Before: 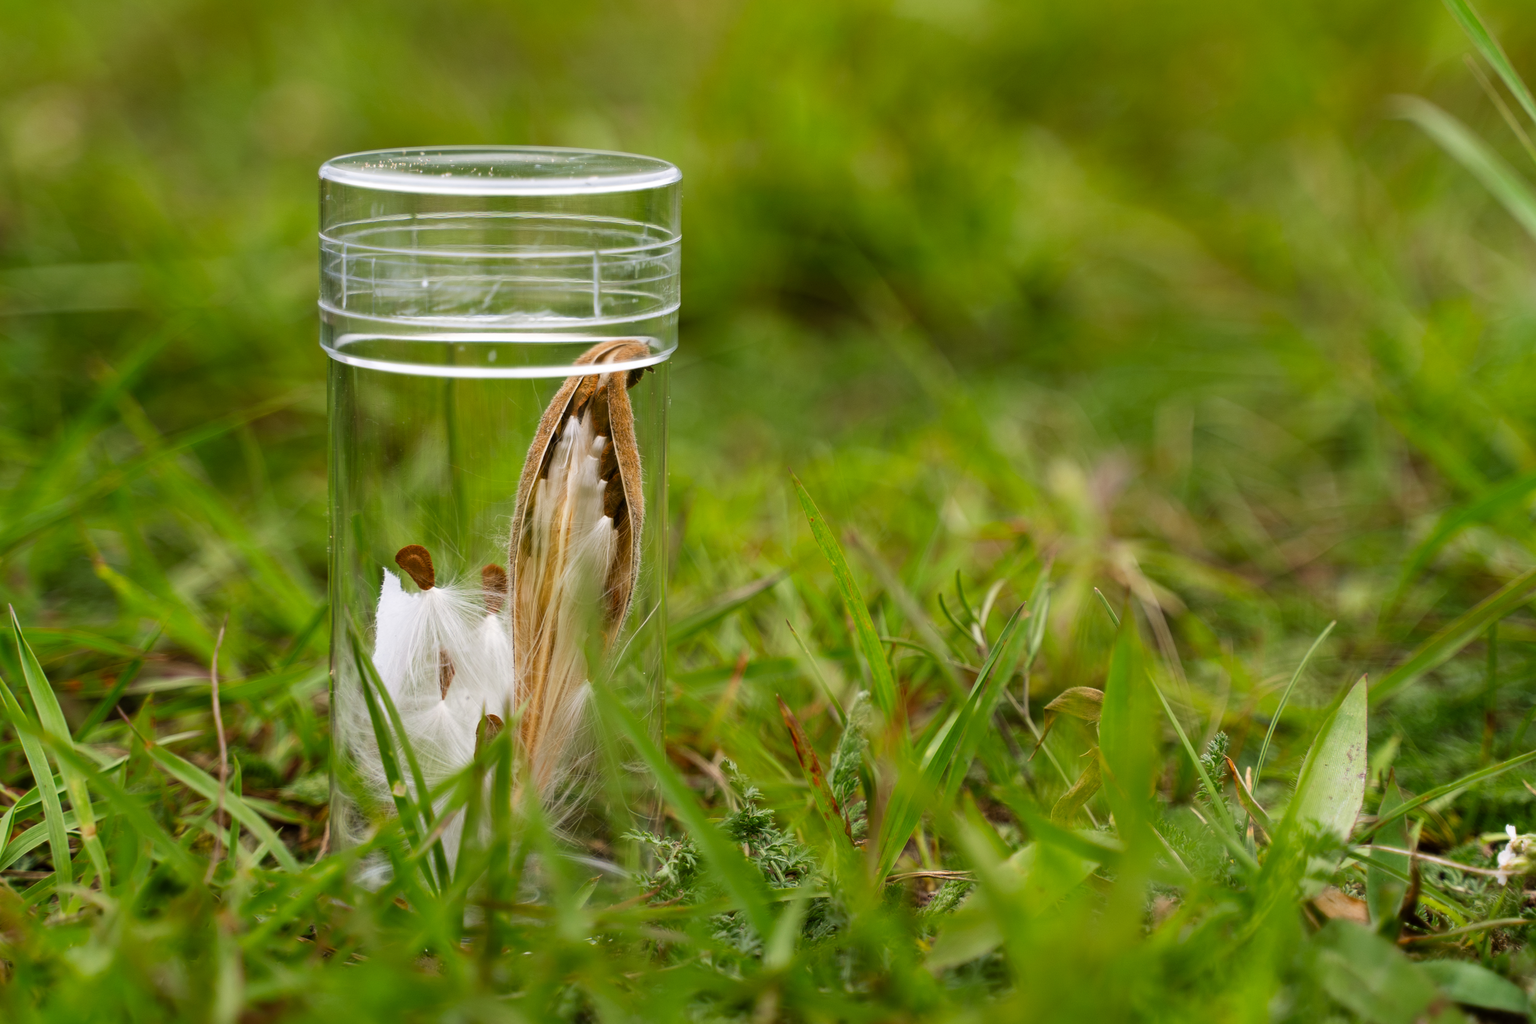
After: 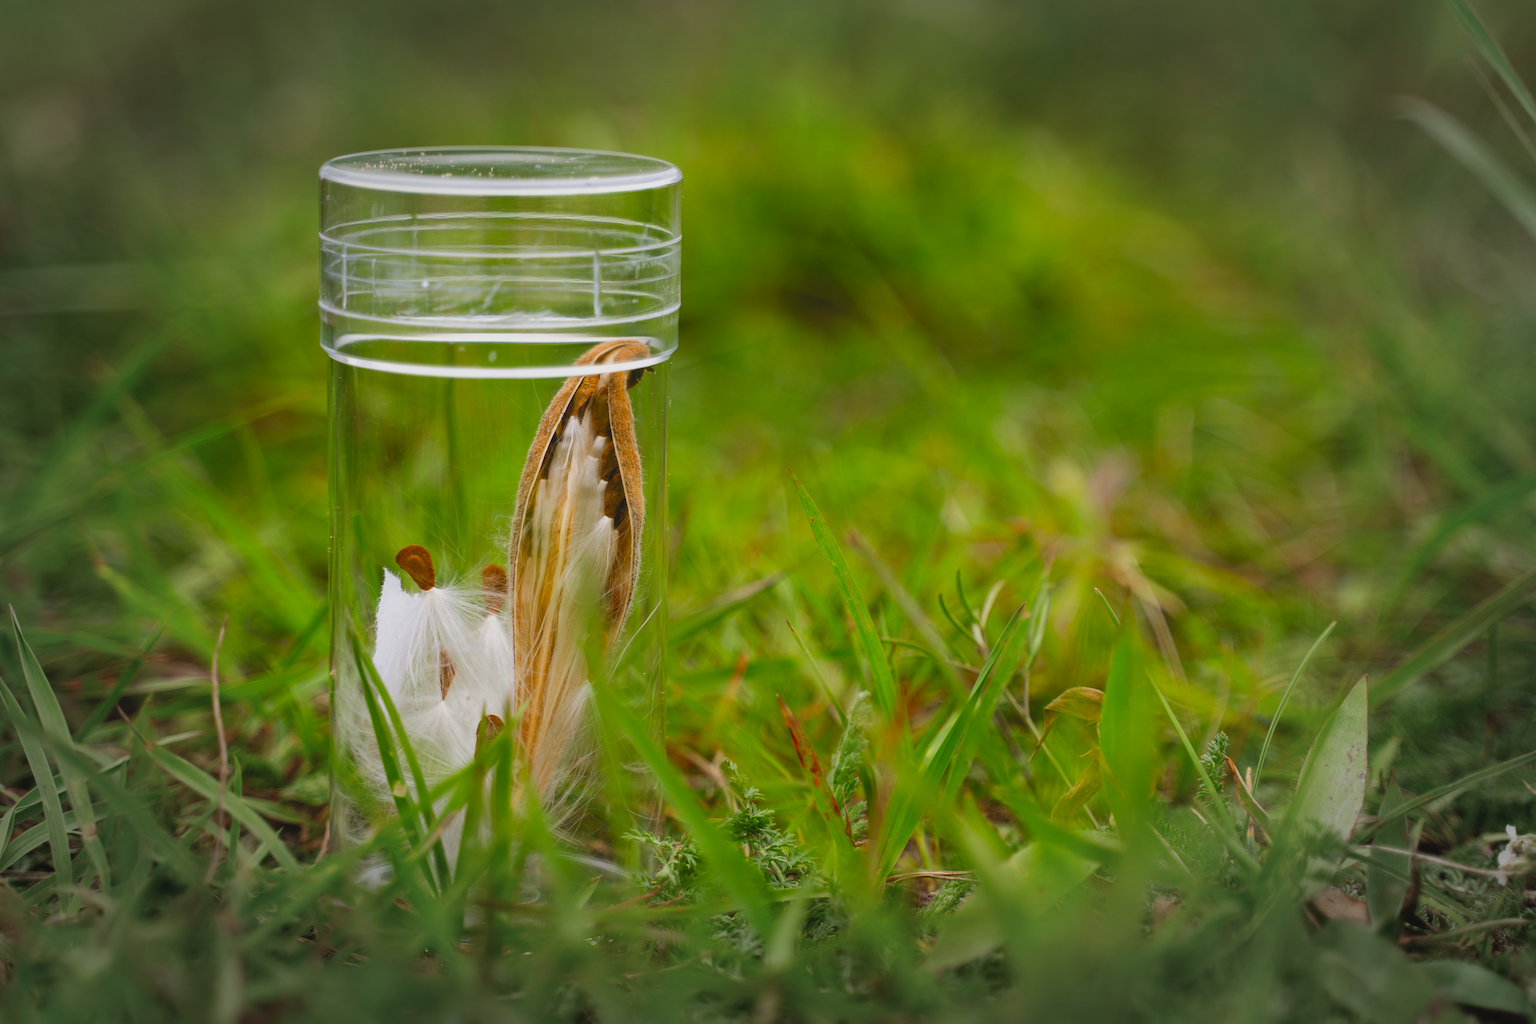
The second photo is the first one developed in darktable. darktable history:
vignetting: fall-off start 65.82%, fall-off radius 39.7%, automatic ratio true, width/height ratio 0.667
contrast brightness saturation: contrast -0.187, saturation 0.19
